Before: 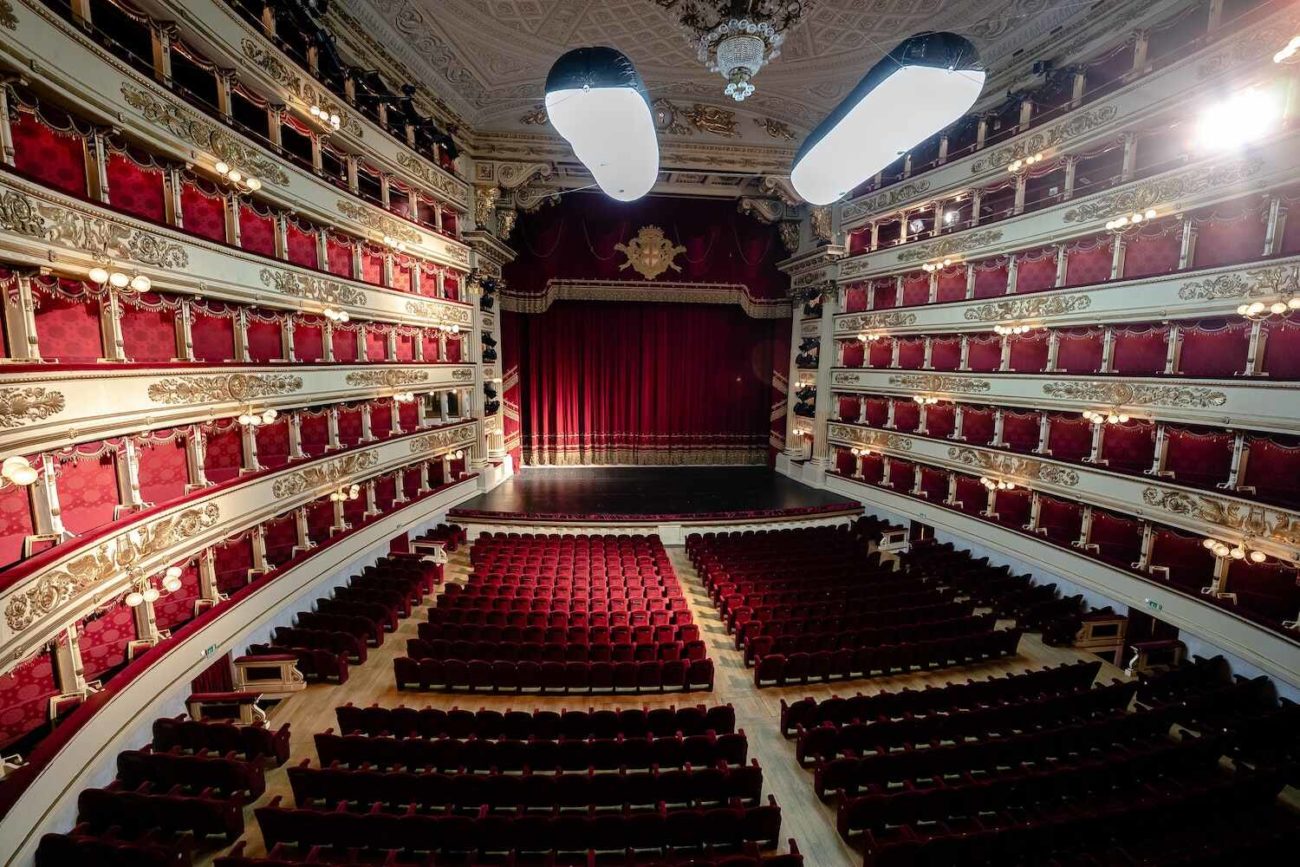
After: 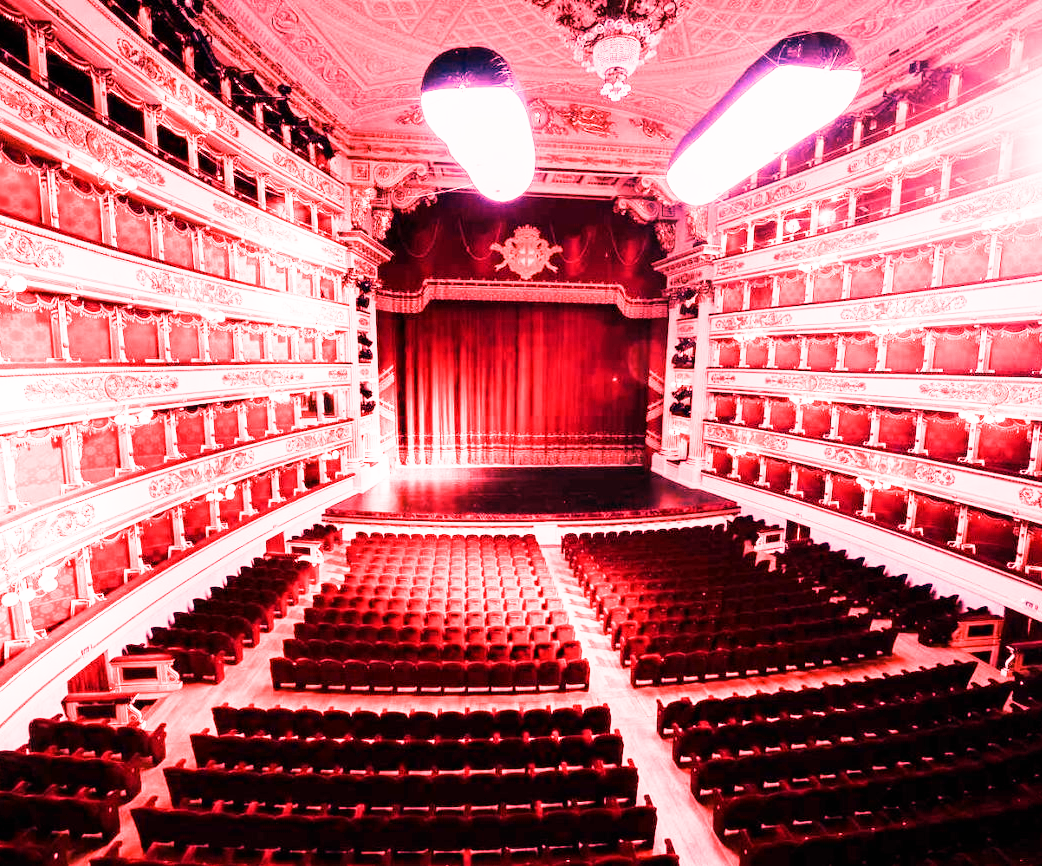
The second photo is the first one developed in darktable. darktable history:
tone equalizer: -8 EV -0.417 EV, -7 EV -0.389 EV, -6 EV -0.333 EV, -5 EV -0.222 EV, -3 EV 0.222 EV, -2 EV 0.333 EV, -1 EV 0.389 EV, +0 EV 0.417 EV, edges refinement/feathering 500, mask exposure compensation -1.57 EV, preserve details no
crop and rotate: left 9.597%, right 10.195%
white balance: red 4.26, blue 1.802
sigmoid: contrast 1.22, skew 0.65
